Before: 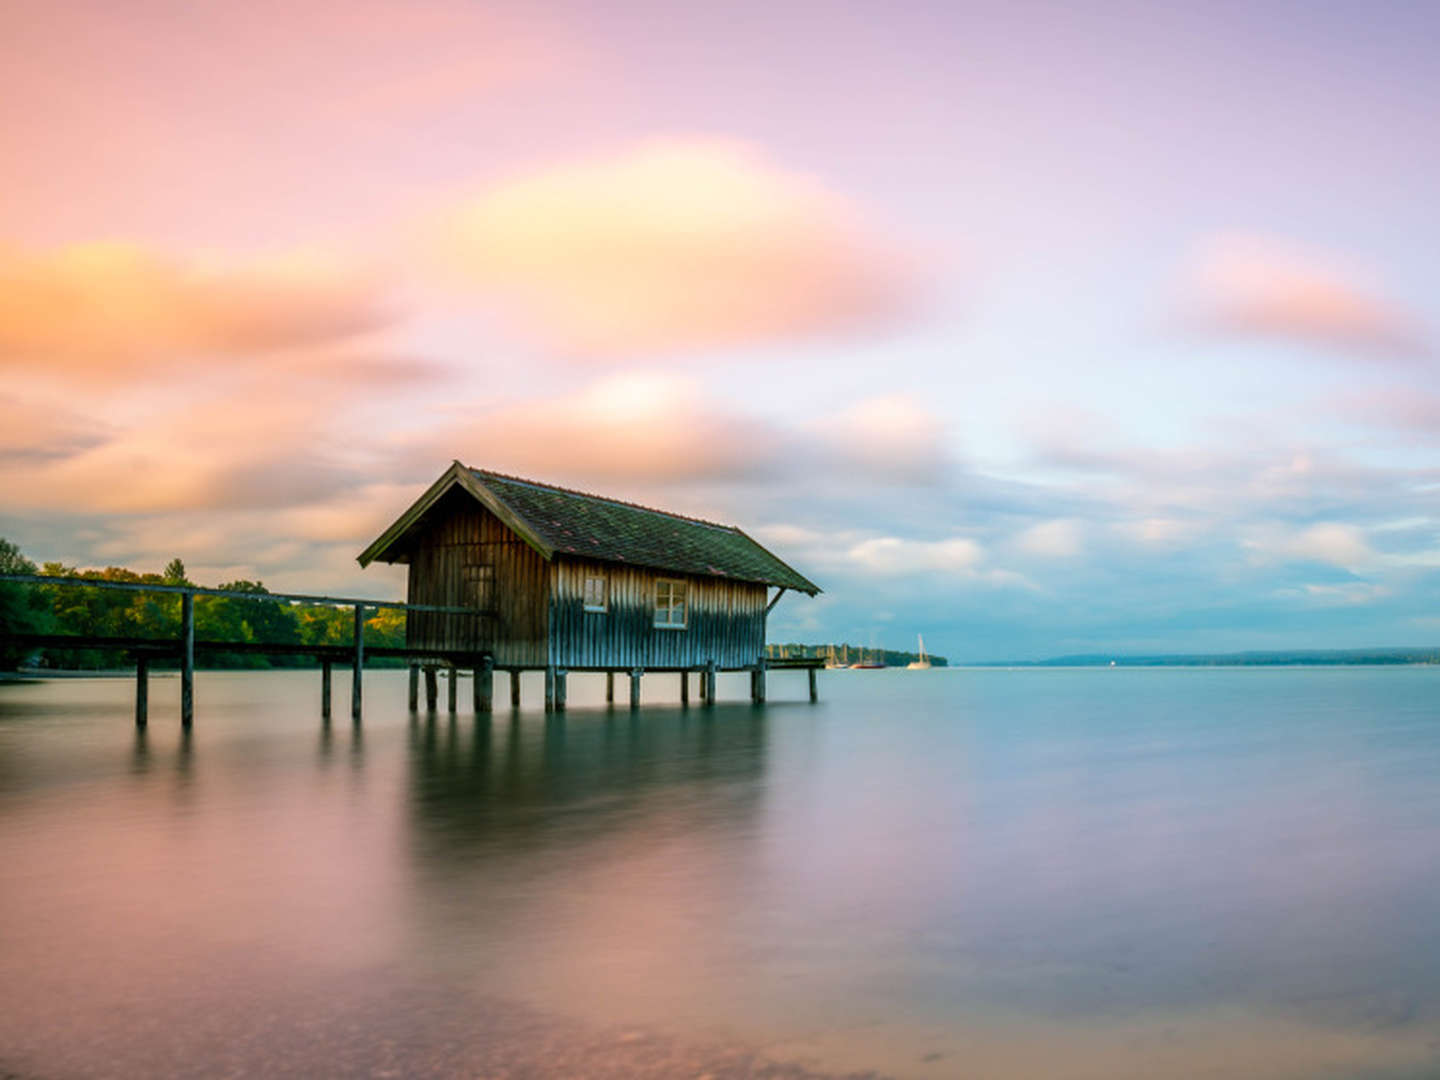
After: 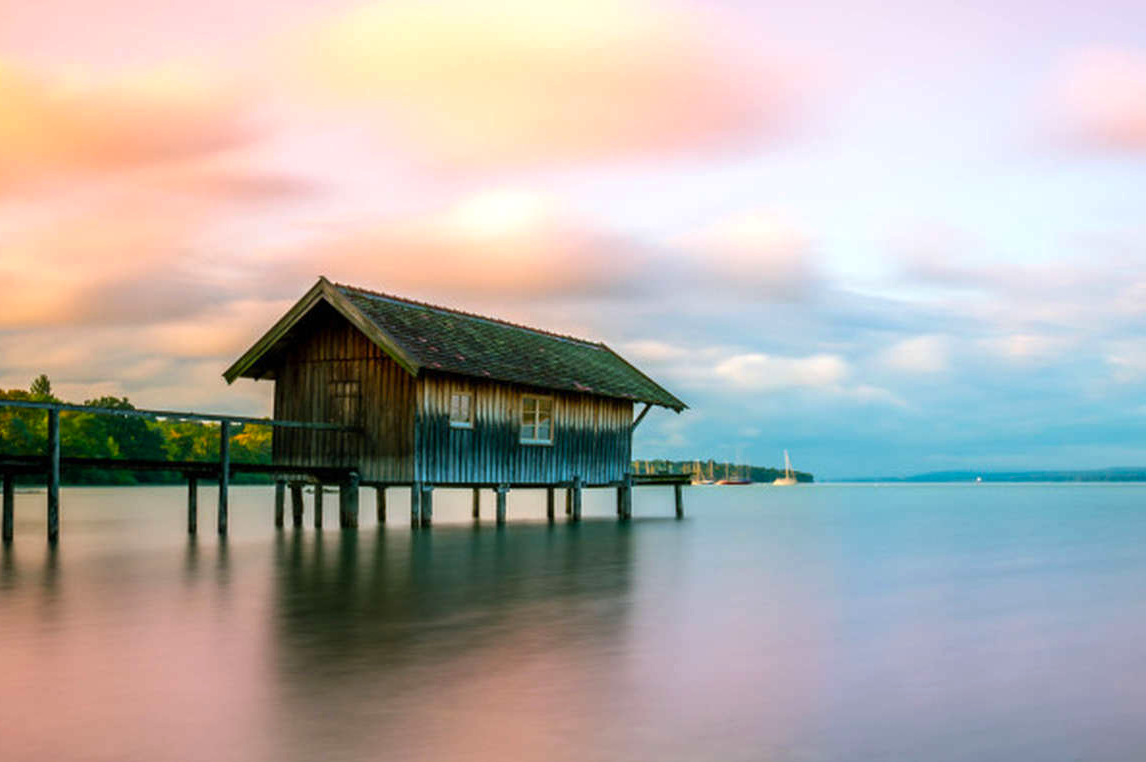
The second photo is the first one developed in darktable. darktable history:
crop: left 9.342%, top 17.047%, right 11.067%, bottom 12.381%
color balance rgb: perceptual saturation grading › global saturation 0.082%, perceptual brilliance grading › global brilliance 3.844%, global vibrance 20%
